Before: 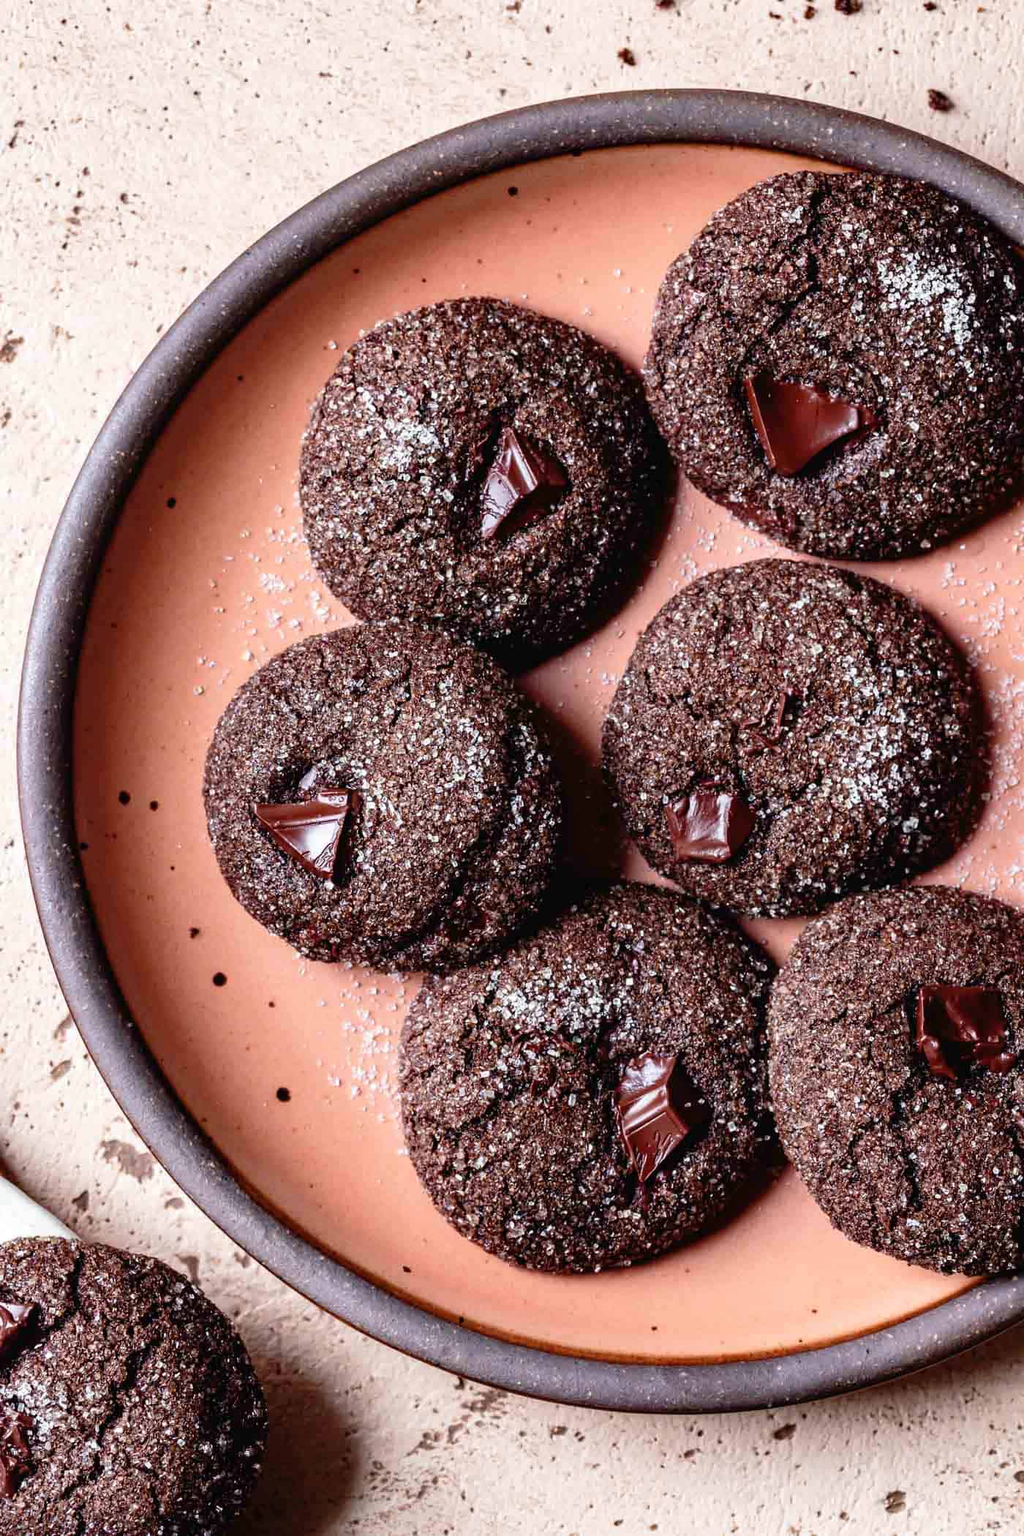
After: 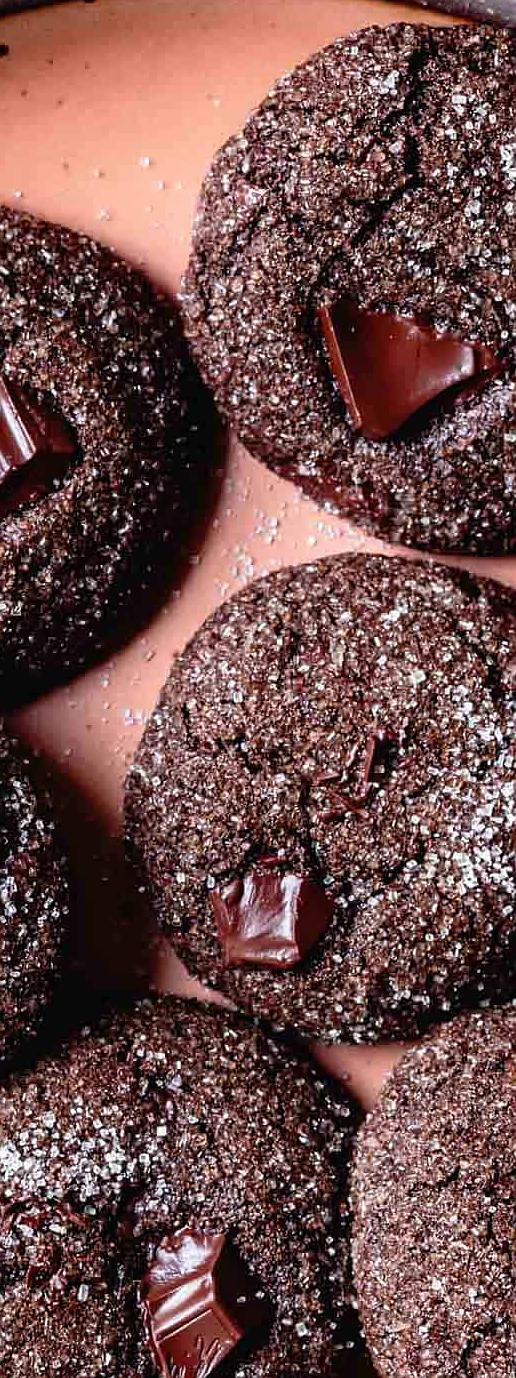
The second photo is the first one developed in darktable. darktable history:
crop and rotate: left 49.936%, top 10.094%, right 13.136%, bottom 24.256%
sharpen: radius 1
levels: mode automatic
